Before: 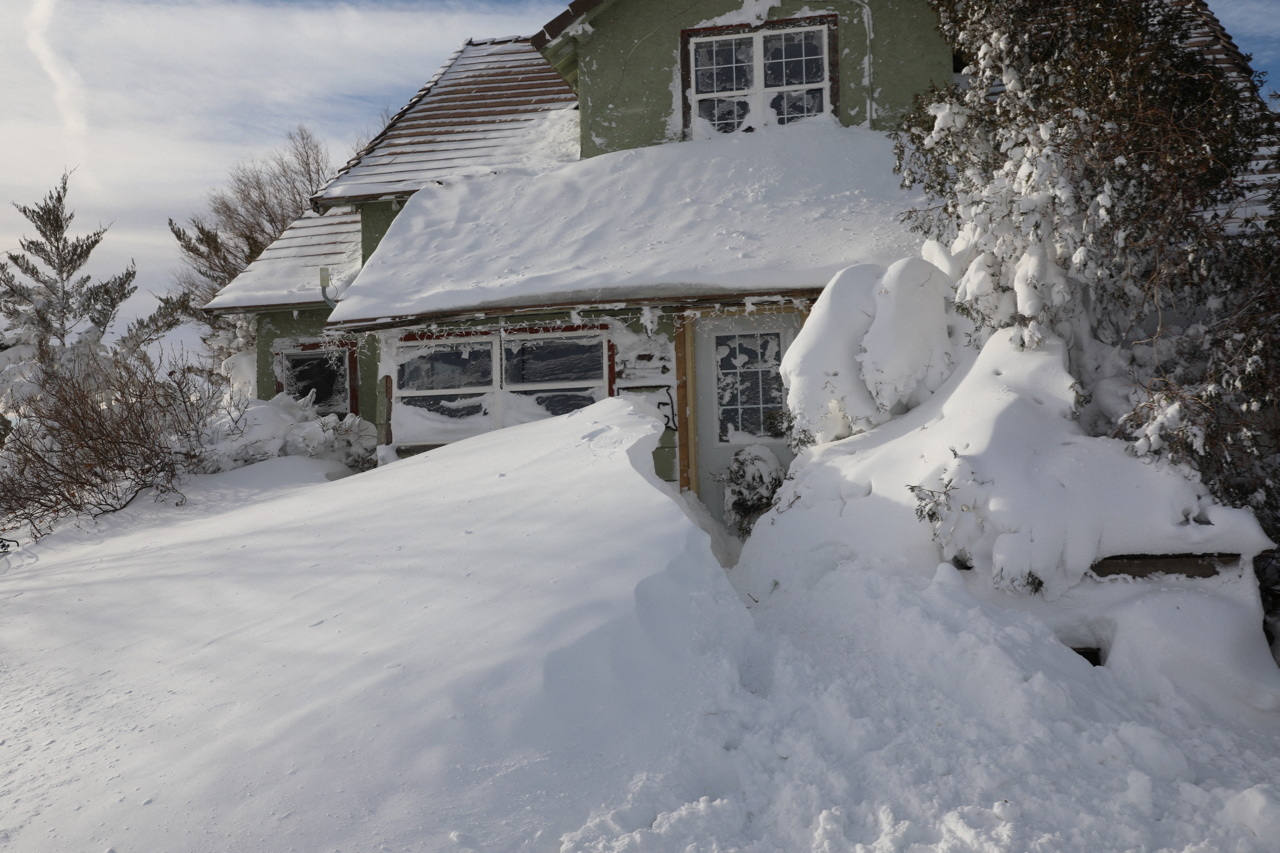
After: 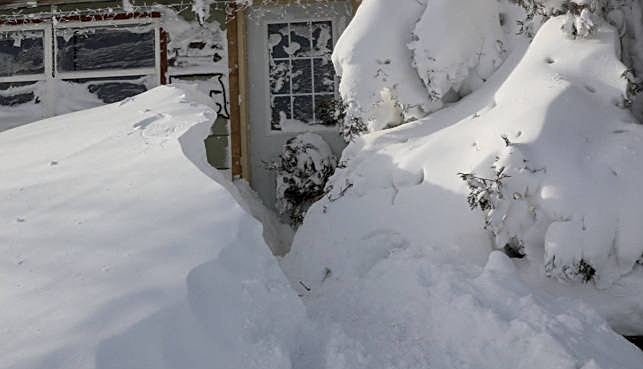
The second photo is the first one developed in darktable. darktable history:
sharpen: on, module defaults
crop: left 35.03%, top 36.625%, right 14.663%, bottom 20.057%
local contrast: on, module defaults
